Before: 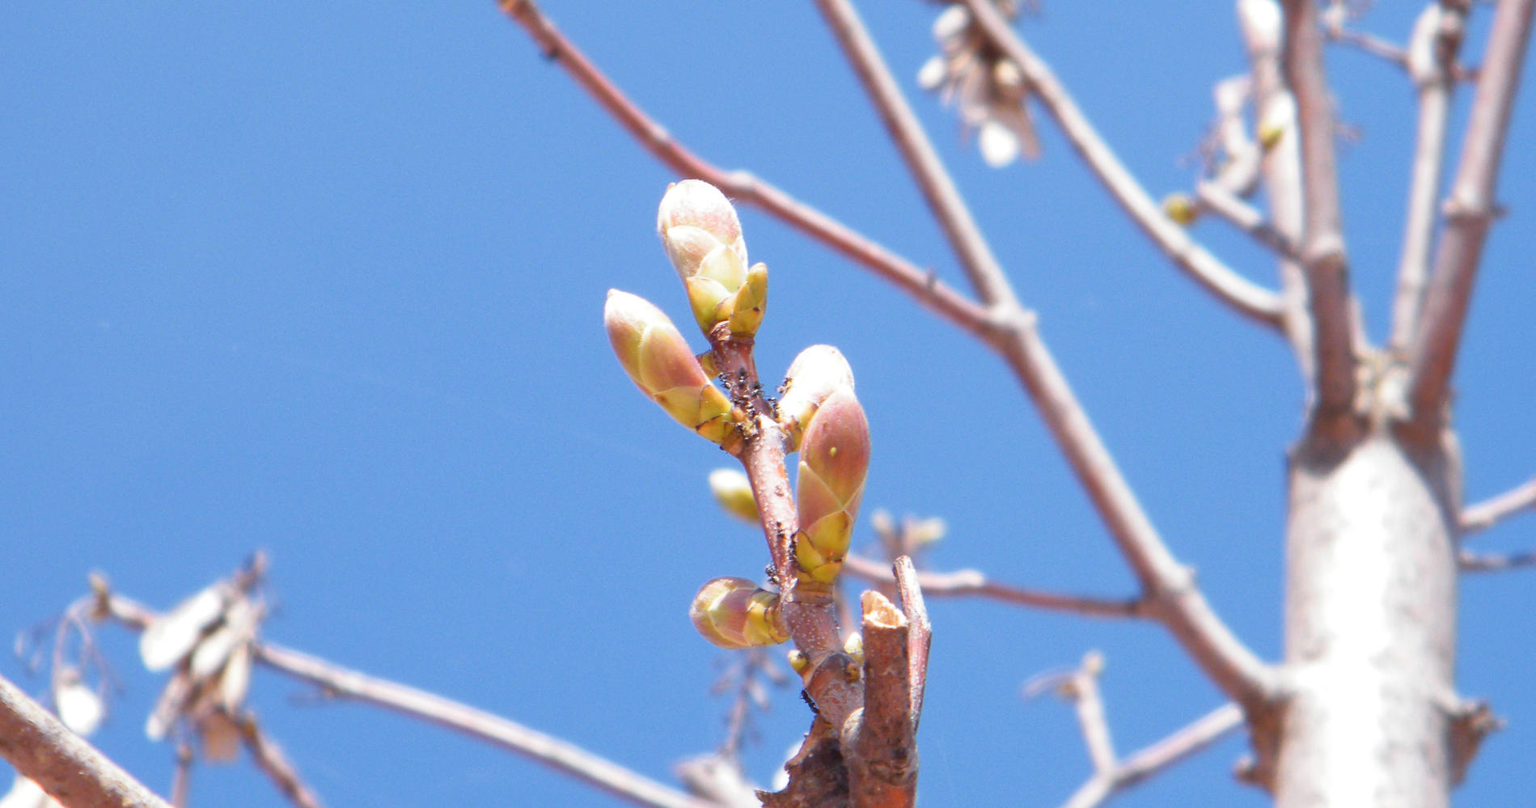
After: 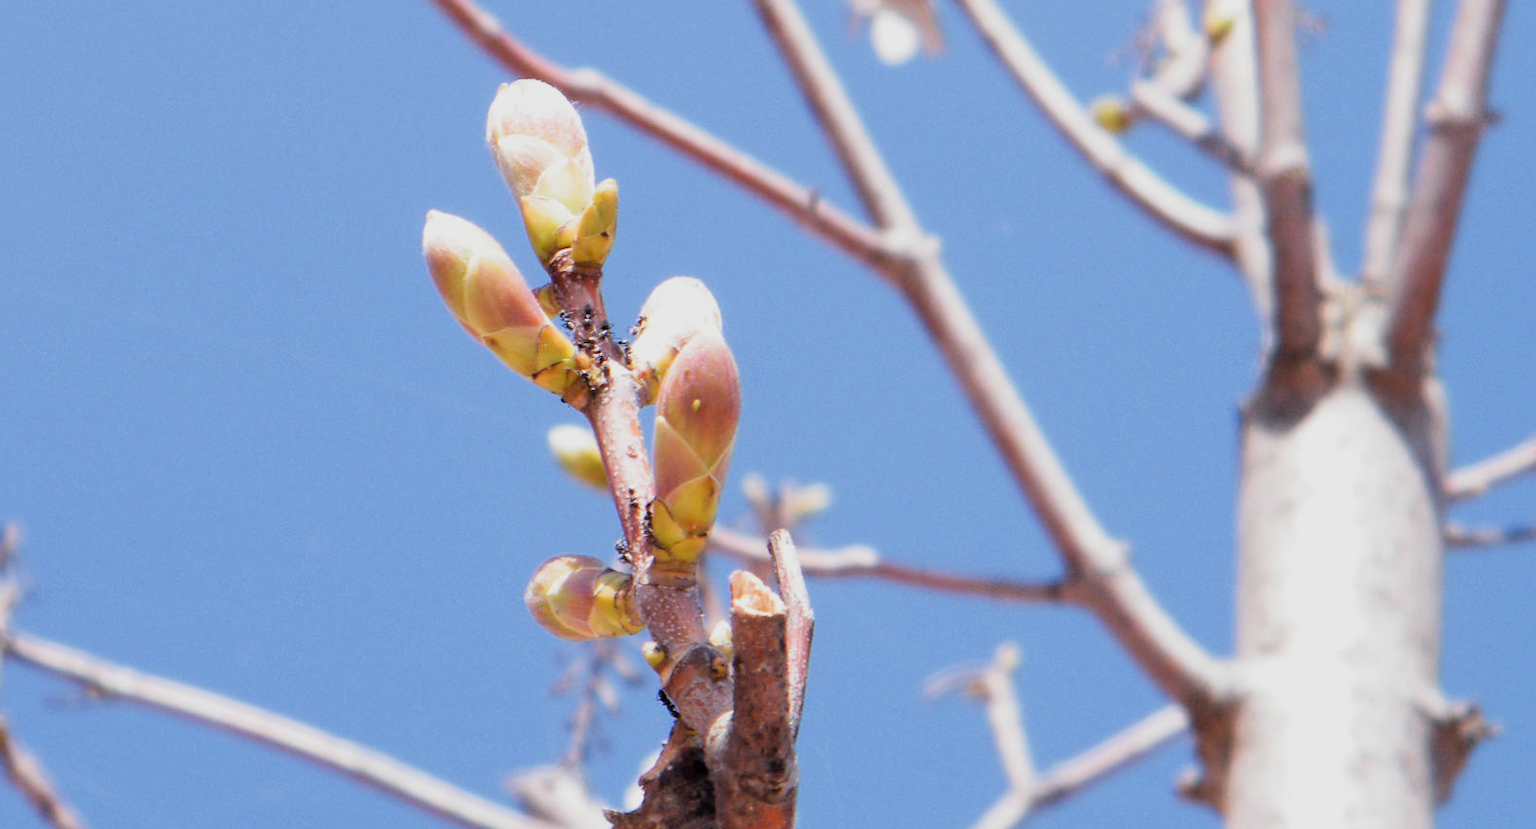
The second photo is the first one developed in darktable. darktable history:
filmic rgb: black relative exposure -5.03 EV, white relative exposure 3.53 EV, hardness 3.18, contrast 1.195, highlights saturation mix -48.85%
crop: left 16.373%, top 14.089%
